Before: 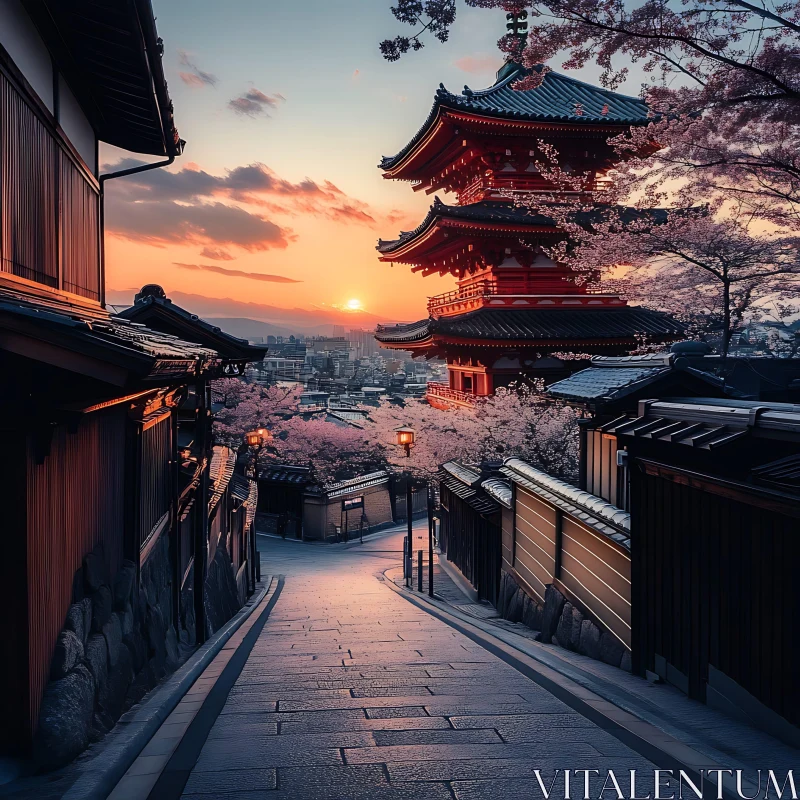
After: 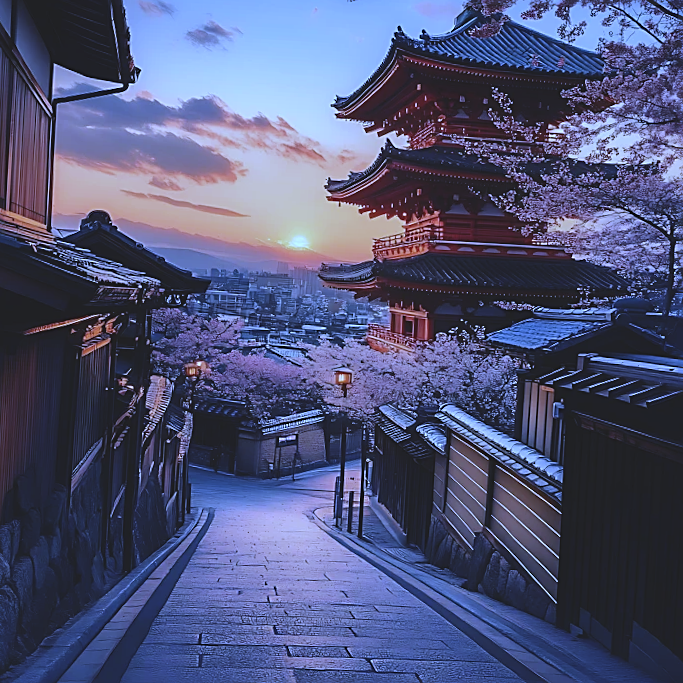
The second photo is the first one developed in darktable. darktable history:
crop and rotate: angle -3.27°, left 5.211%, top 5.211%, right 4.607%, bottom 4.607%
exposure: black level correction -0.015, exposure -0.125 EV, compensate highlight preservation false
sharpen: on, module defaults
white balance: red 0.766, blue 1.537
